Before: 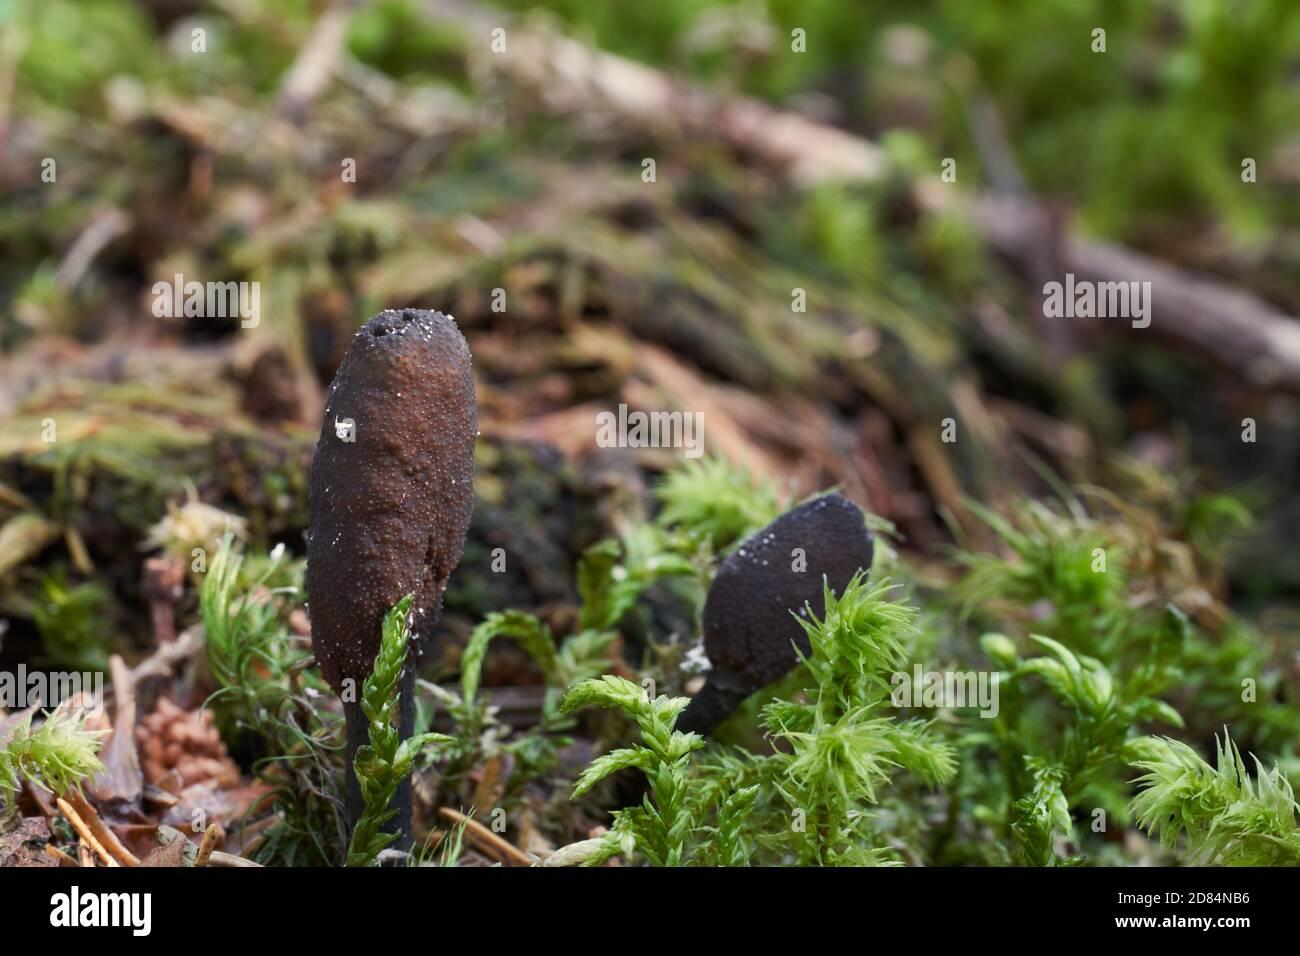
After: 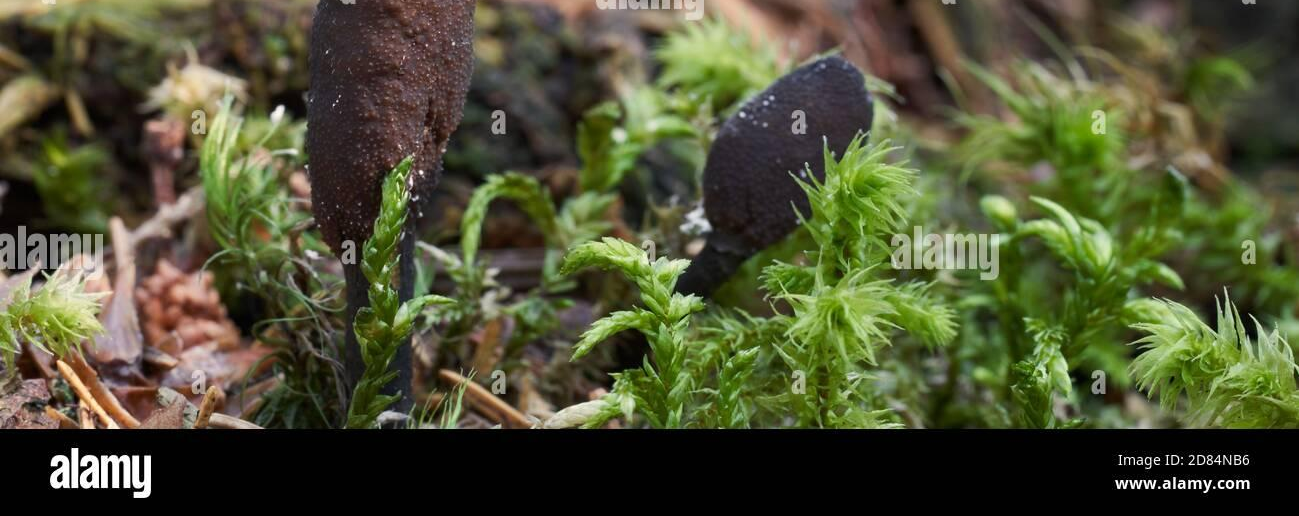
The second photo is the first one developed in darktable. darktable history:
crop and rotate: top 45.96%, right 0.06%
